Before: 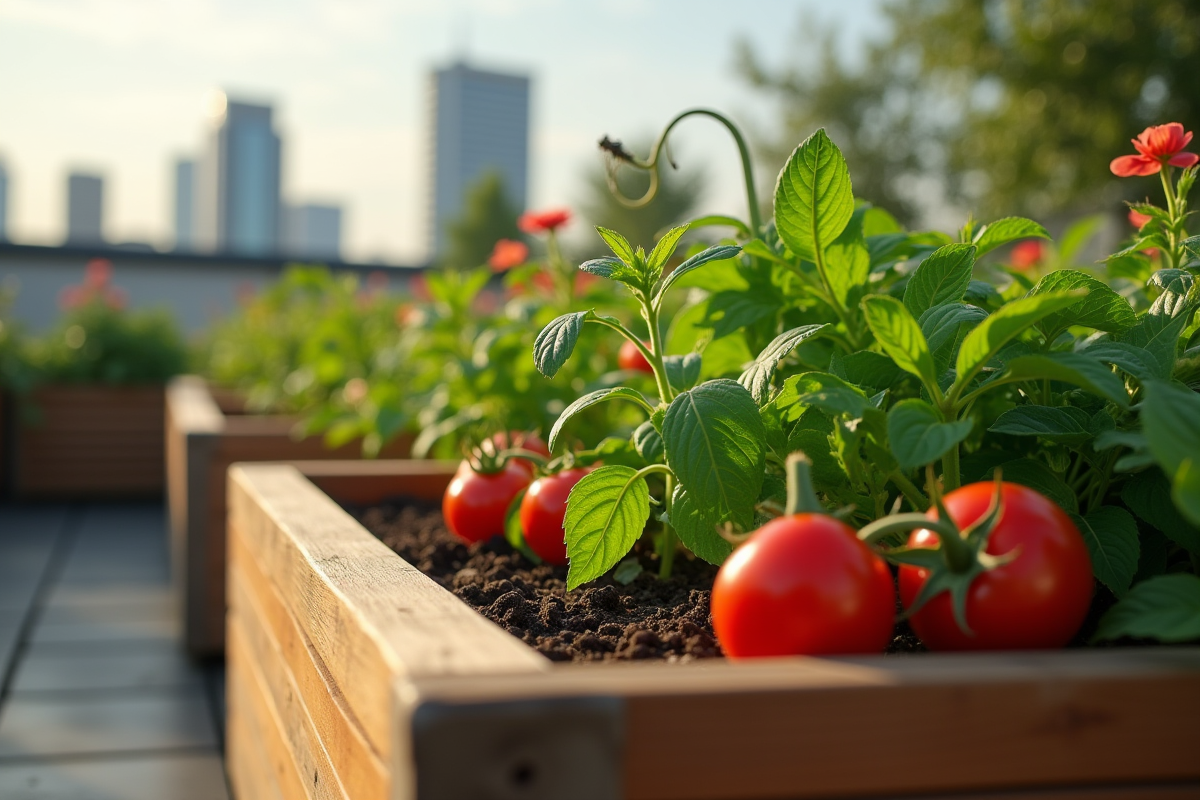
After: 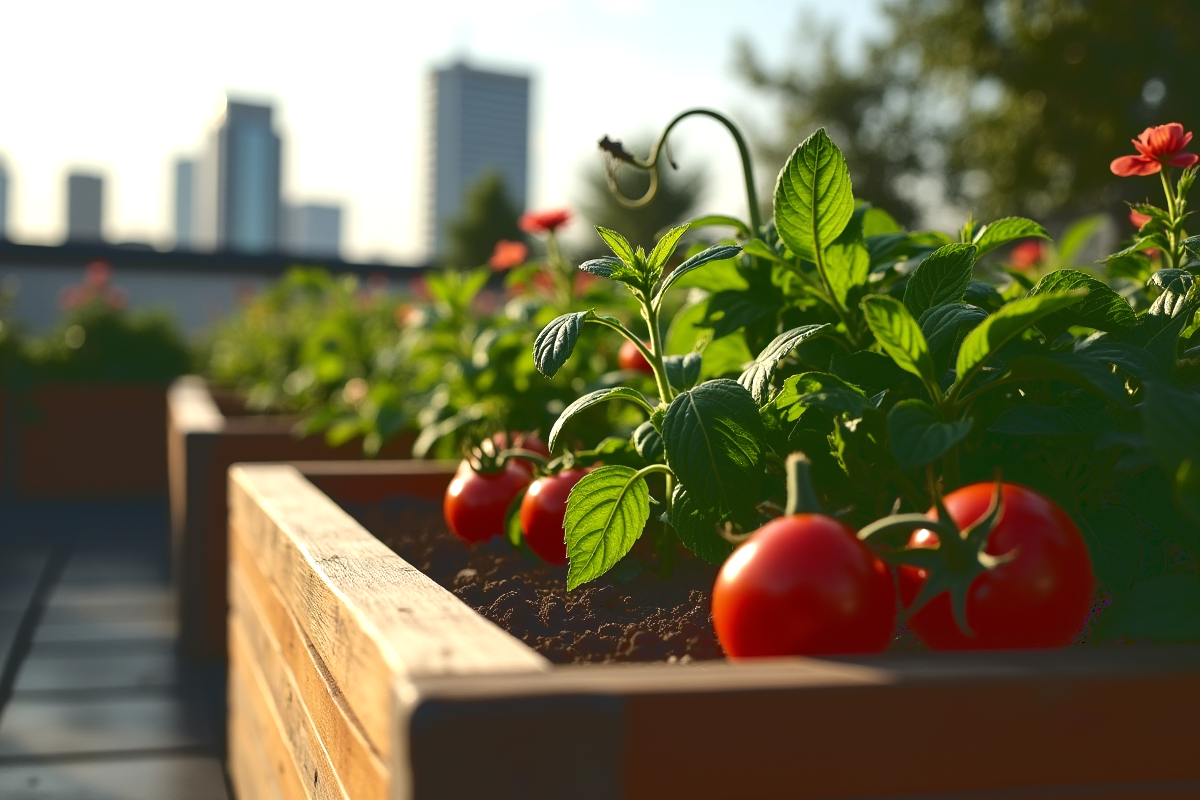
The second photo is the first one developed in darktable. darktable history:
tone equalizer: -8 EV -0.43 EV, -7 EV -0.366 EV, -6 EV -0.306 EV, -5 EV -0.245 EV, -3 EV 0.25 EV, -2 EV 0.342 EV, -1 EV 0.412 EV, +0 EV 0.435 EV, edges refinement/feathering 500, mask exposure compensation -1.57 EV, preserve details no
base curve: curves: ch0 [(0, 0.02) (0.083, 0.036) (1, 1)]
